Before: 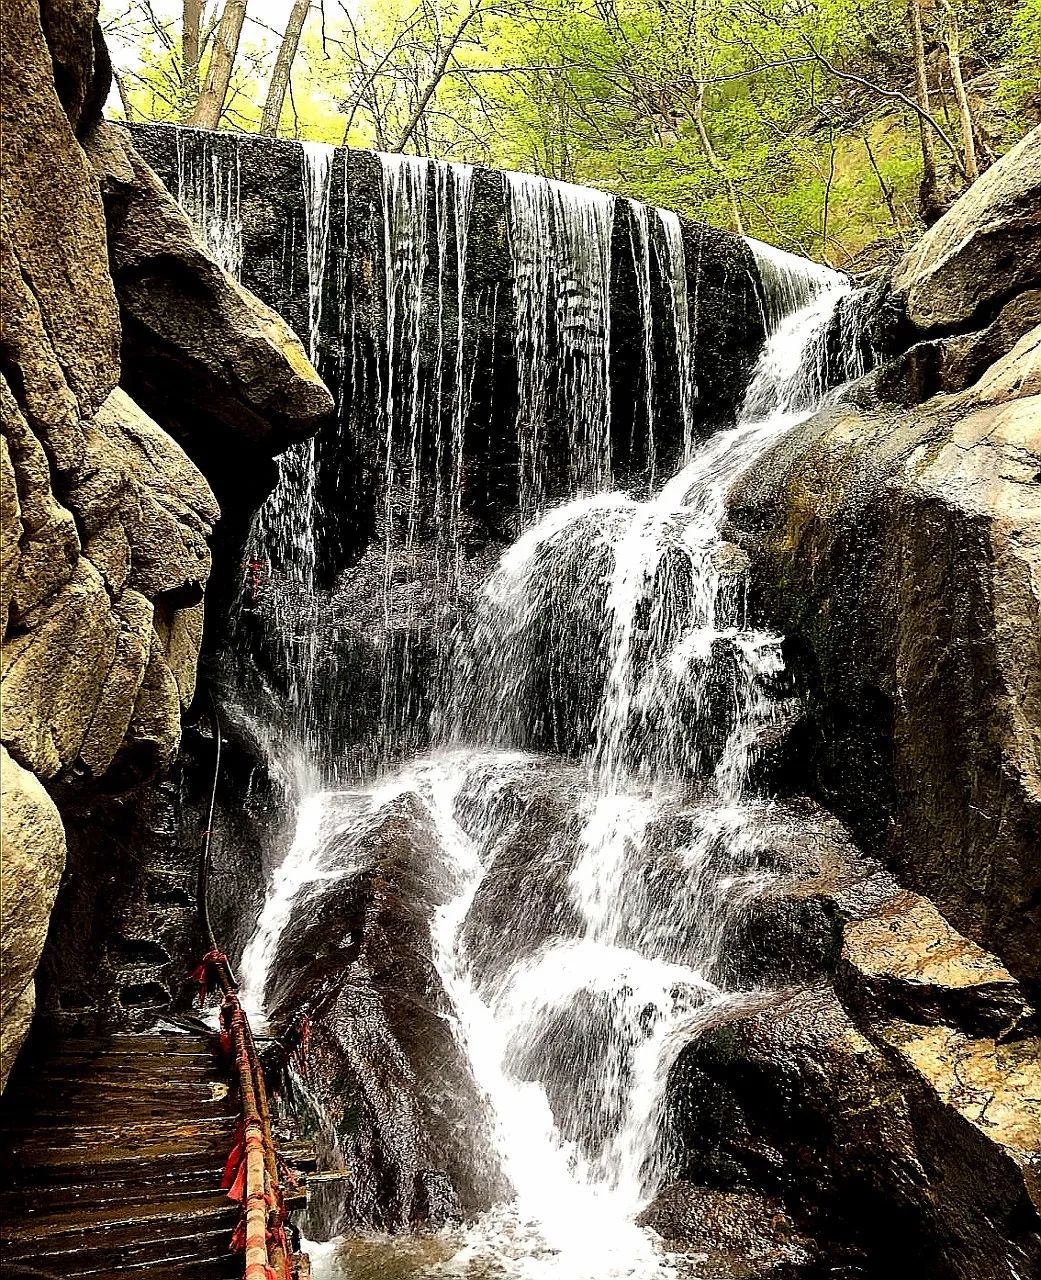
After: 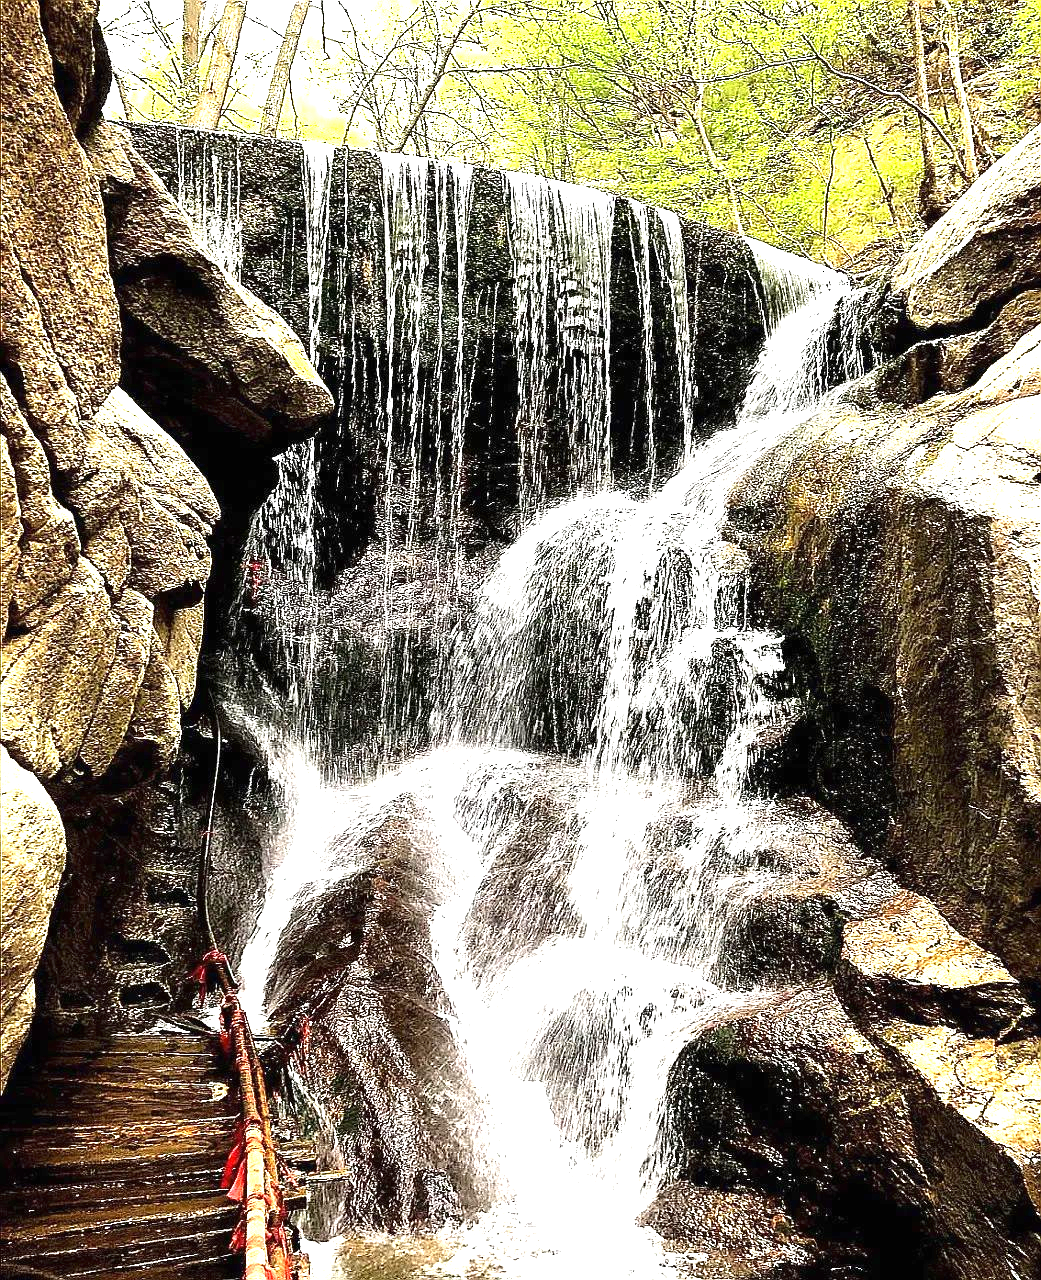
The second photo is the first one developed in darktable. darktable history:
exposure: black level correction 0, exposure 1.451 EV, compensate highlight preservation false
